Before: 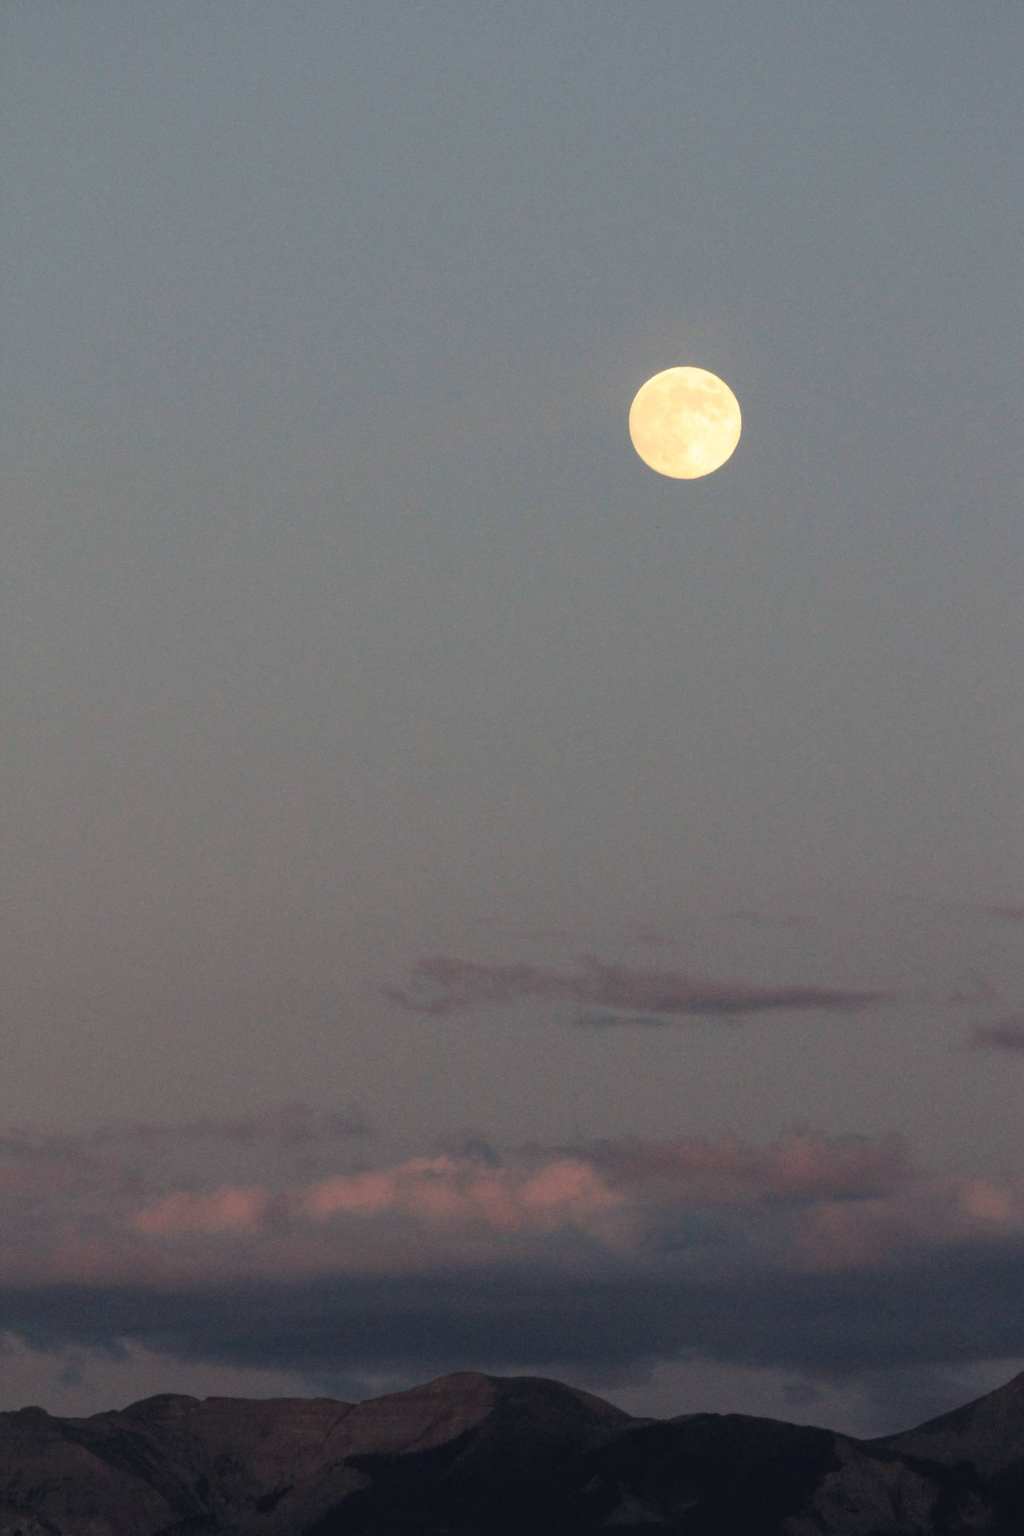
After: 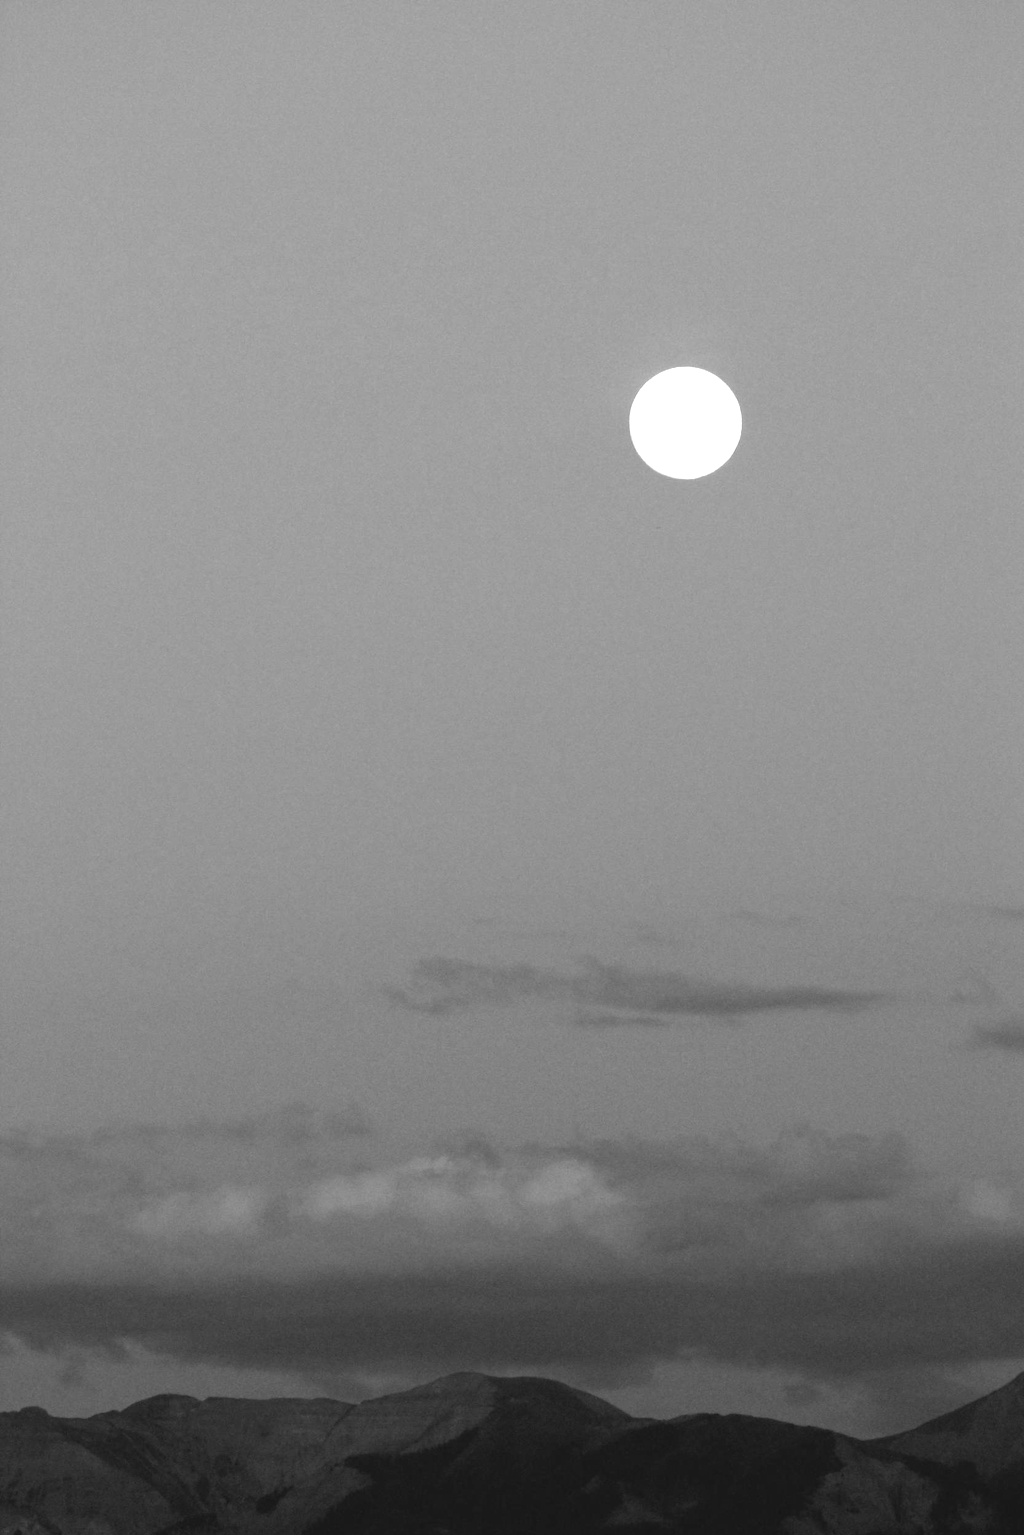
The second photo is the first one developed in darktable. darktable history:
exposure: black level correction 0, exposure 0.7 EV, compensate exposure bias true, compensate highlight preservation false
monochrome: on, module defaults
